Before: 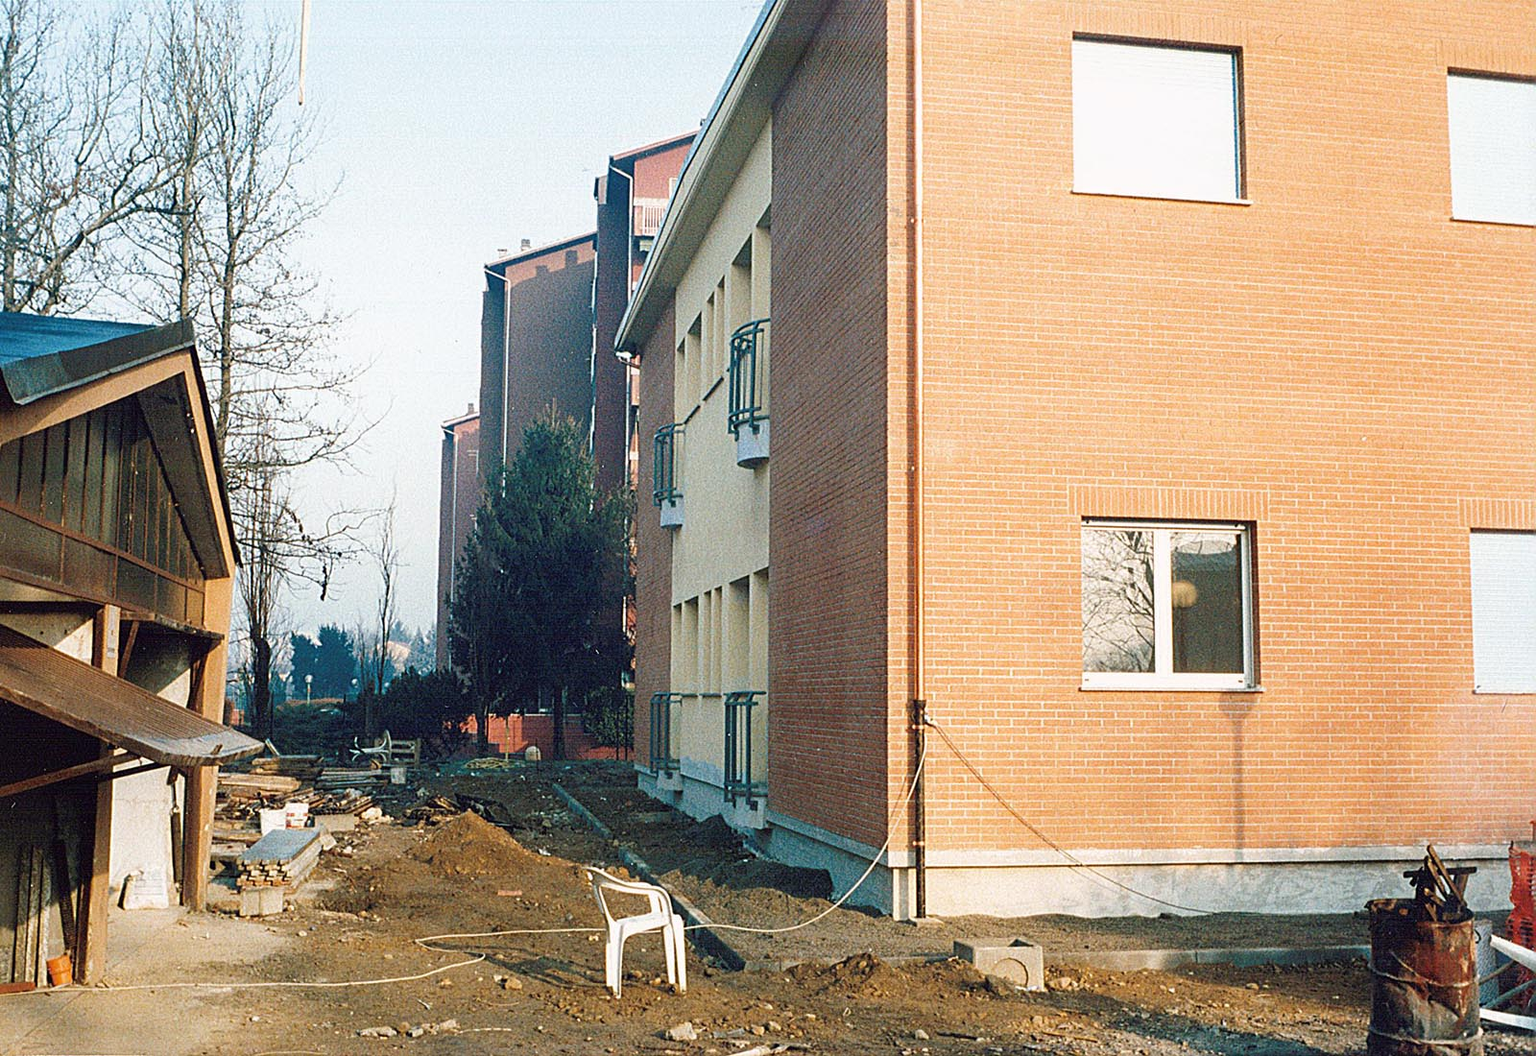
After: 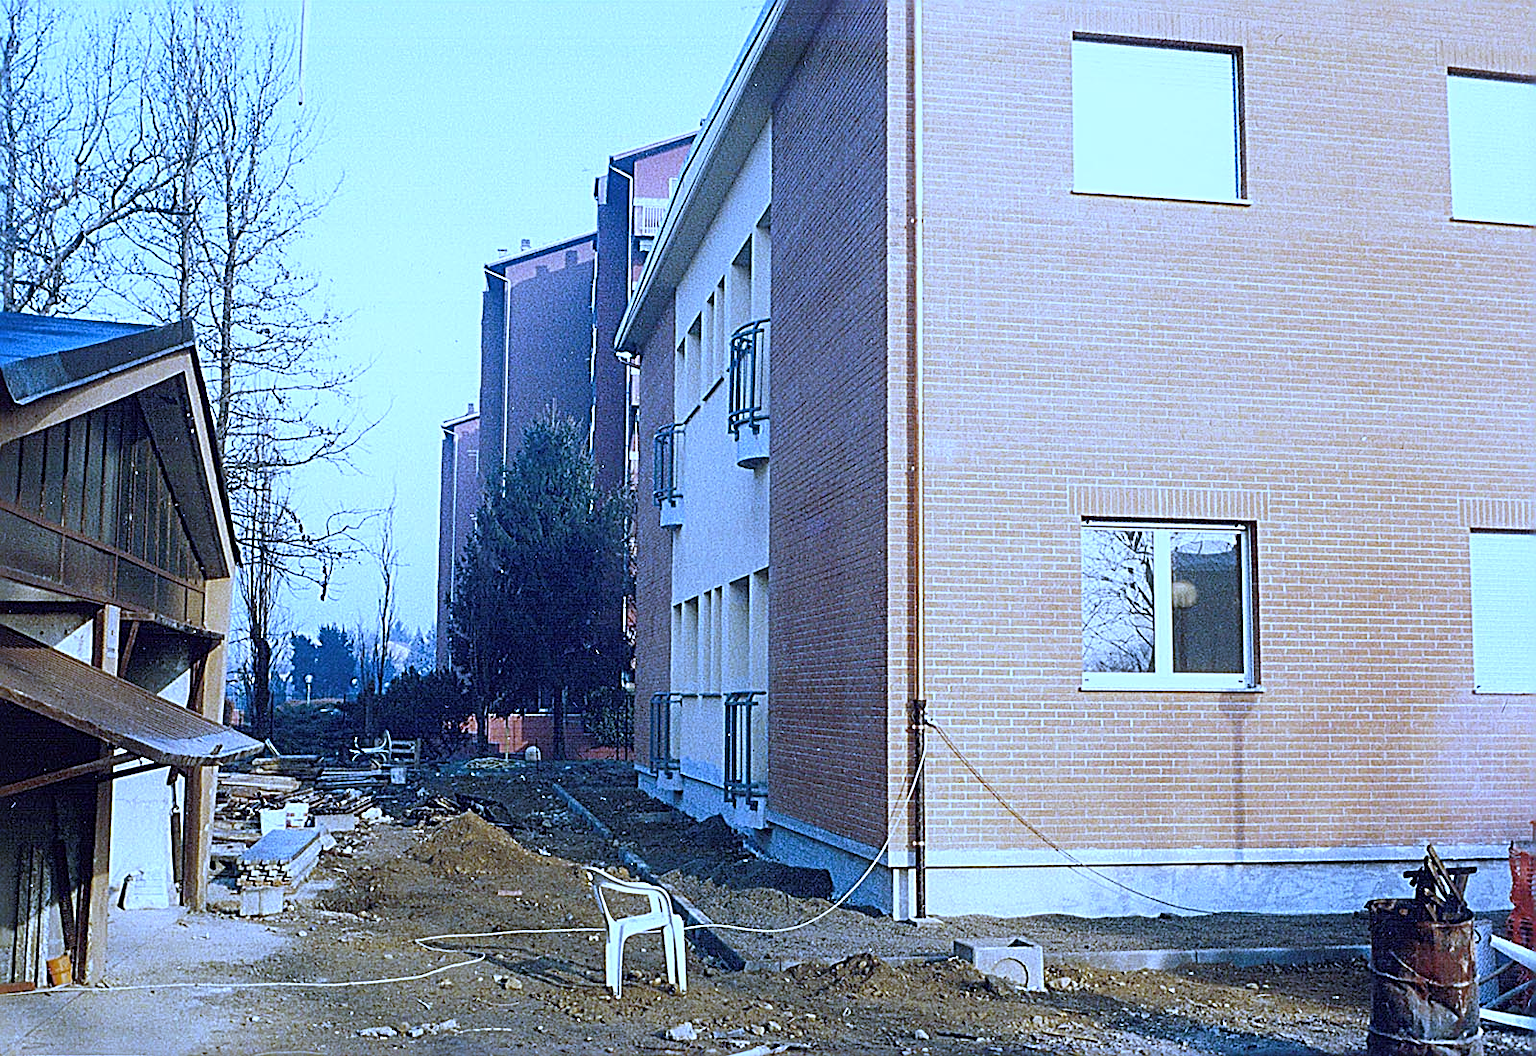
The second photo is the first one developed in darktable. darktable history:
sharpen: radius 2.531, amount 0.628
white balance: red 0.766, blue 1.537
exposure: black level correction 0.001, exposure 0.014 EV, compensate highlight preservation false
